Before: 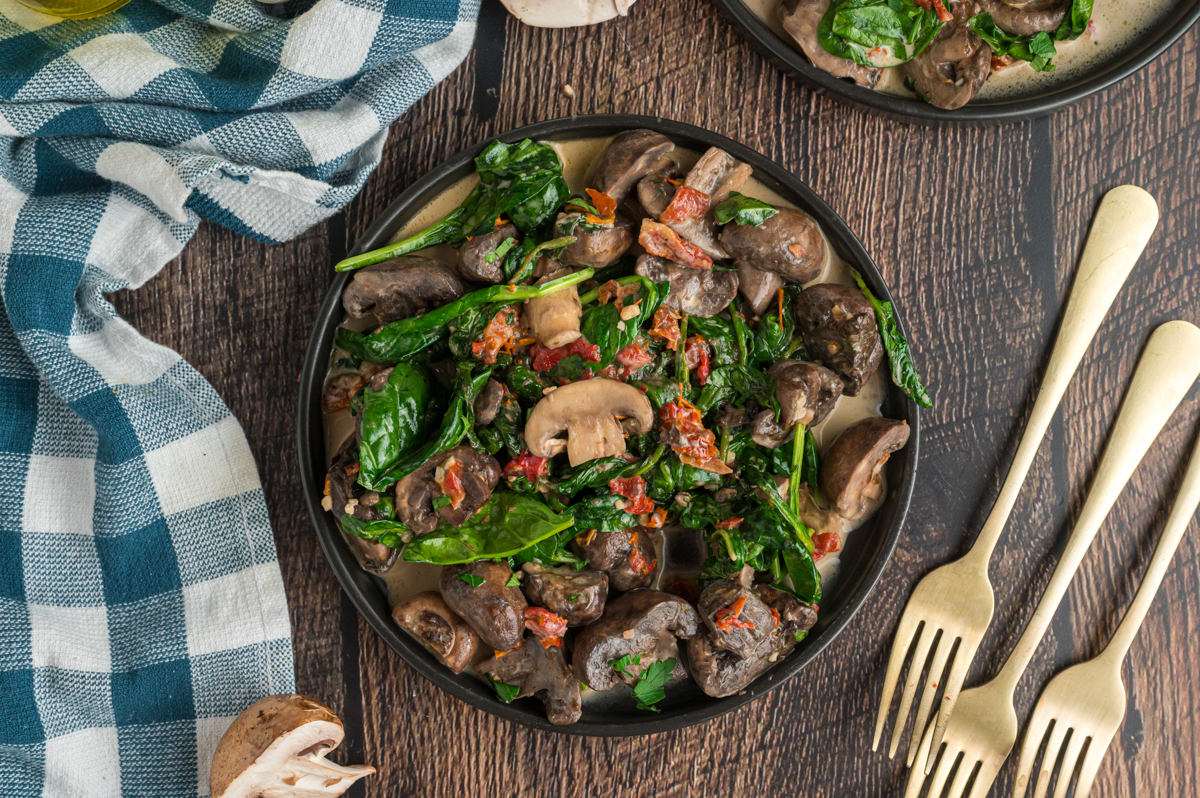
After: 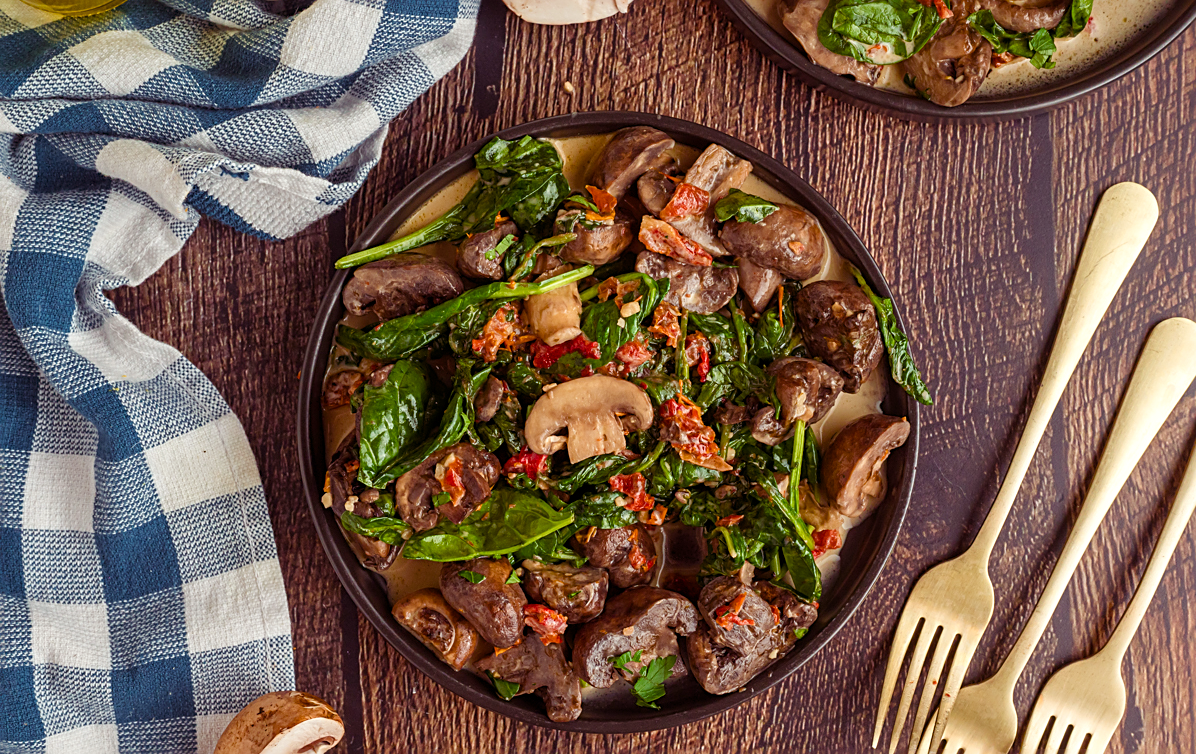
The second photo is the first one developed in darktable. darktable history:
crop: top 0.446%, right 0.261%, bottom 4.998%
color balance rgb: shadows lift › luminance 0.261%, shadows lift › chroma 6.971%, shadows lift › hue 299.83°, power › chroma 1.558%, power › hue 28.19°, perceptual saturation grading › global saturation 13.787%, perceptual saturation grading › highlights -25.164%, perceptual saturation grading › shadows 29.643%, global vibrance 20%
sharpen: radius 1.924
